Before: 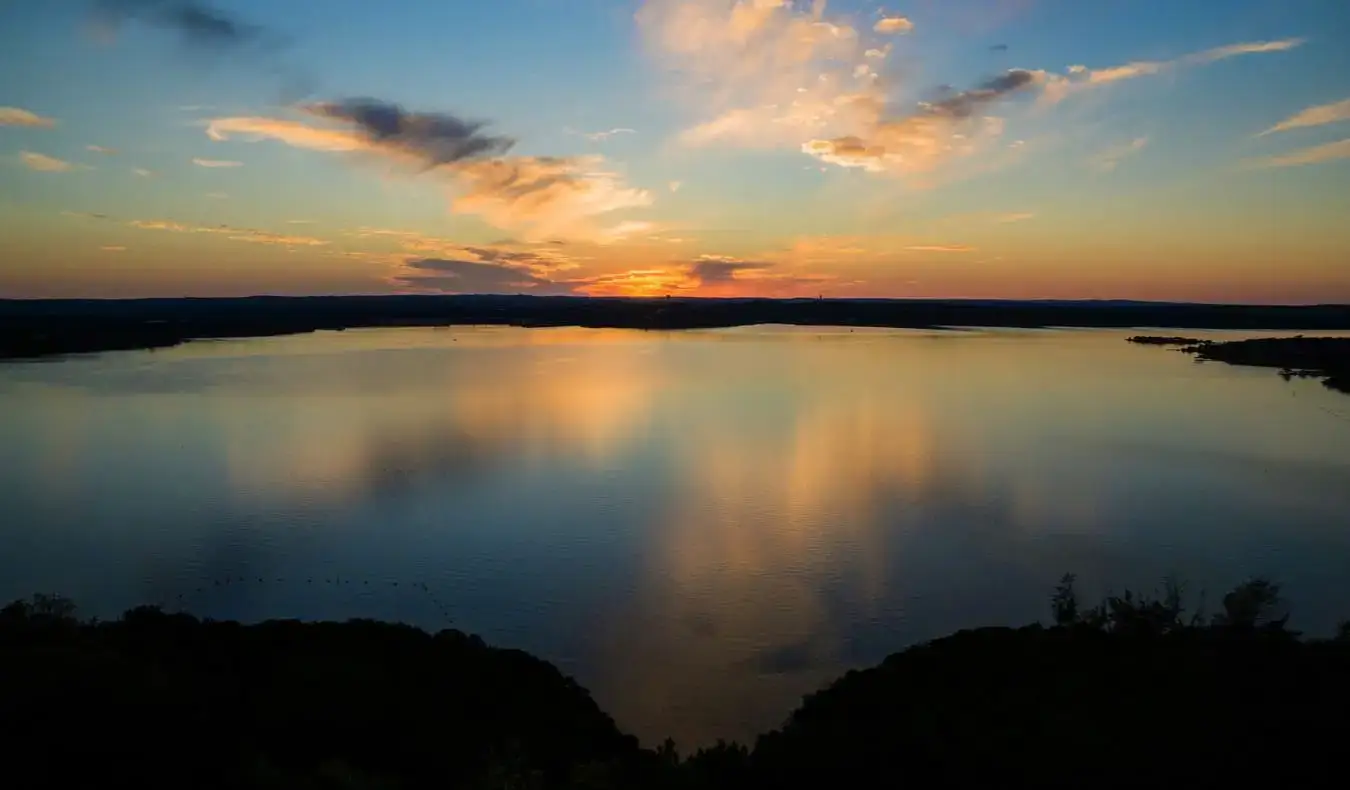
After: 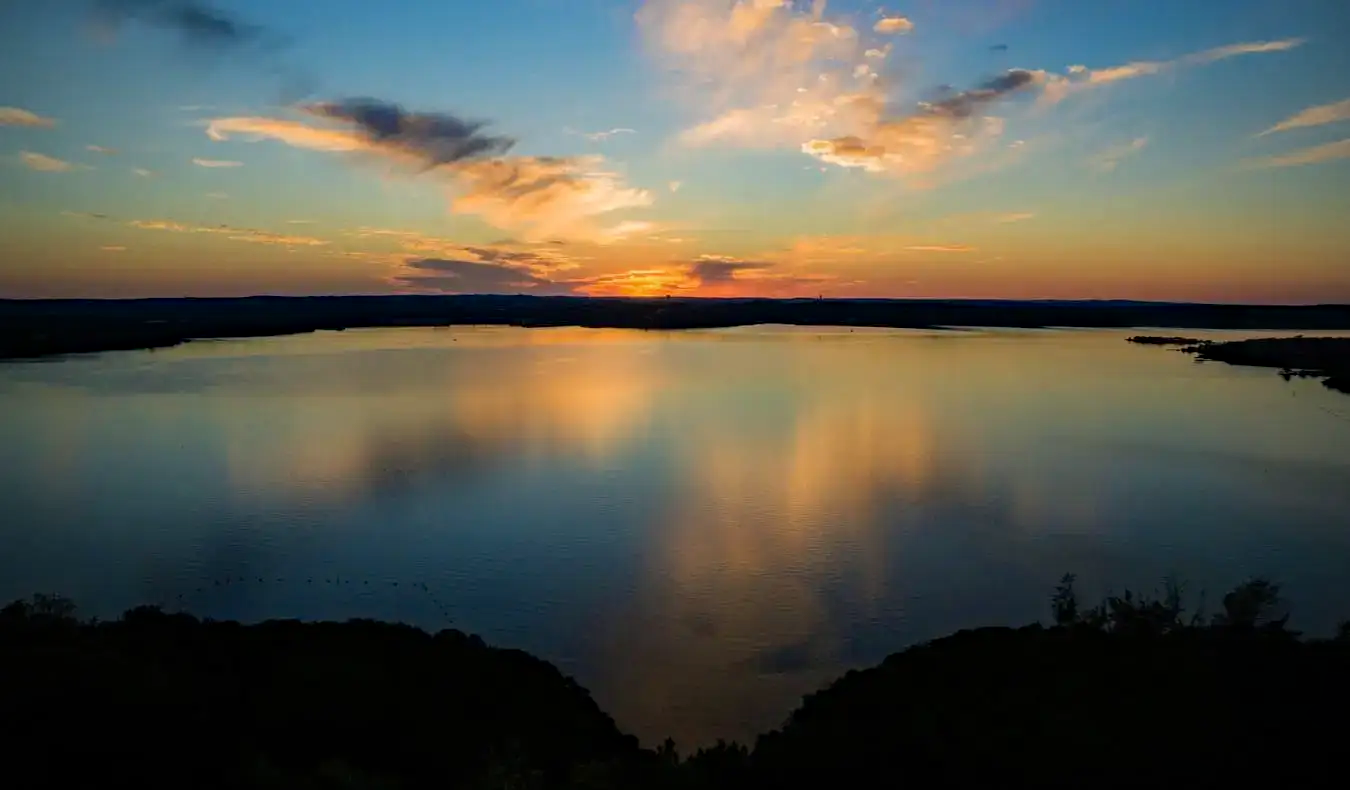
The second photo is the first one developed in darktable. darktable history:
haze removal: adaptive false
vignetting: fall-off radius 93.93%, unbound false
